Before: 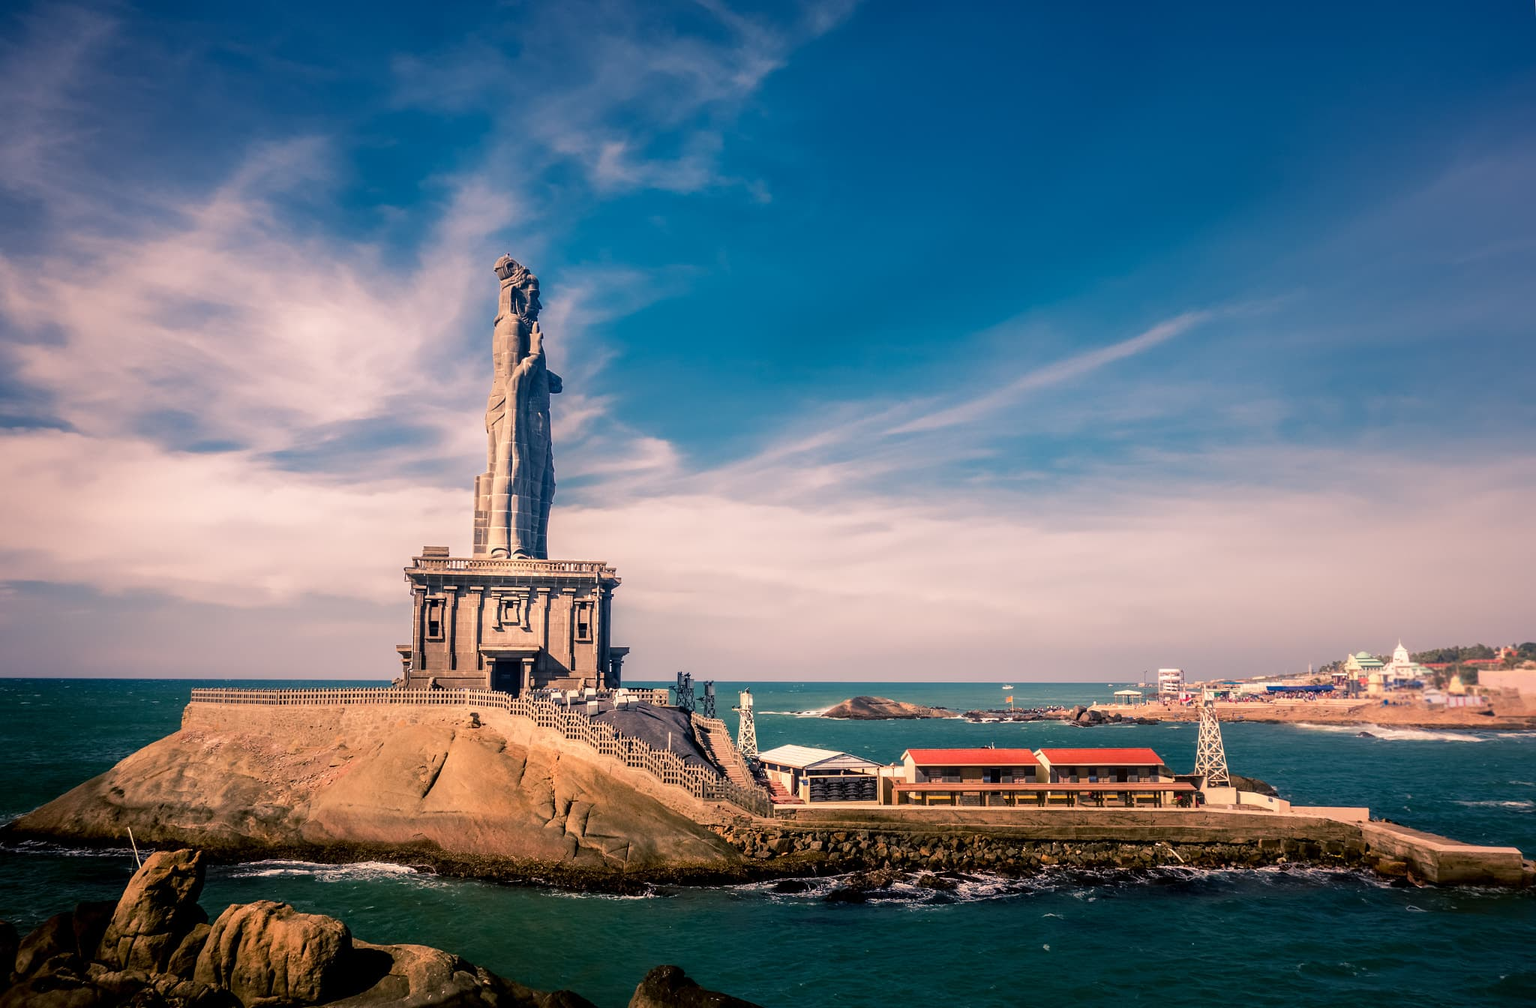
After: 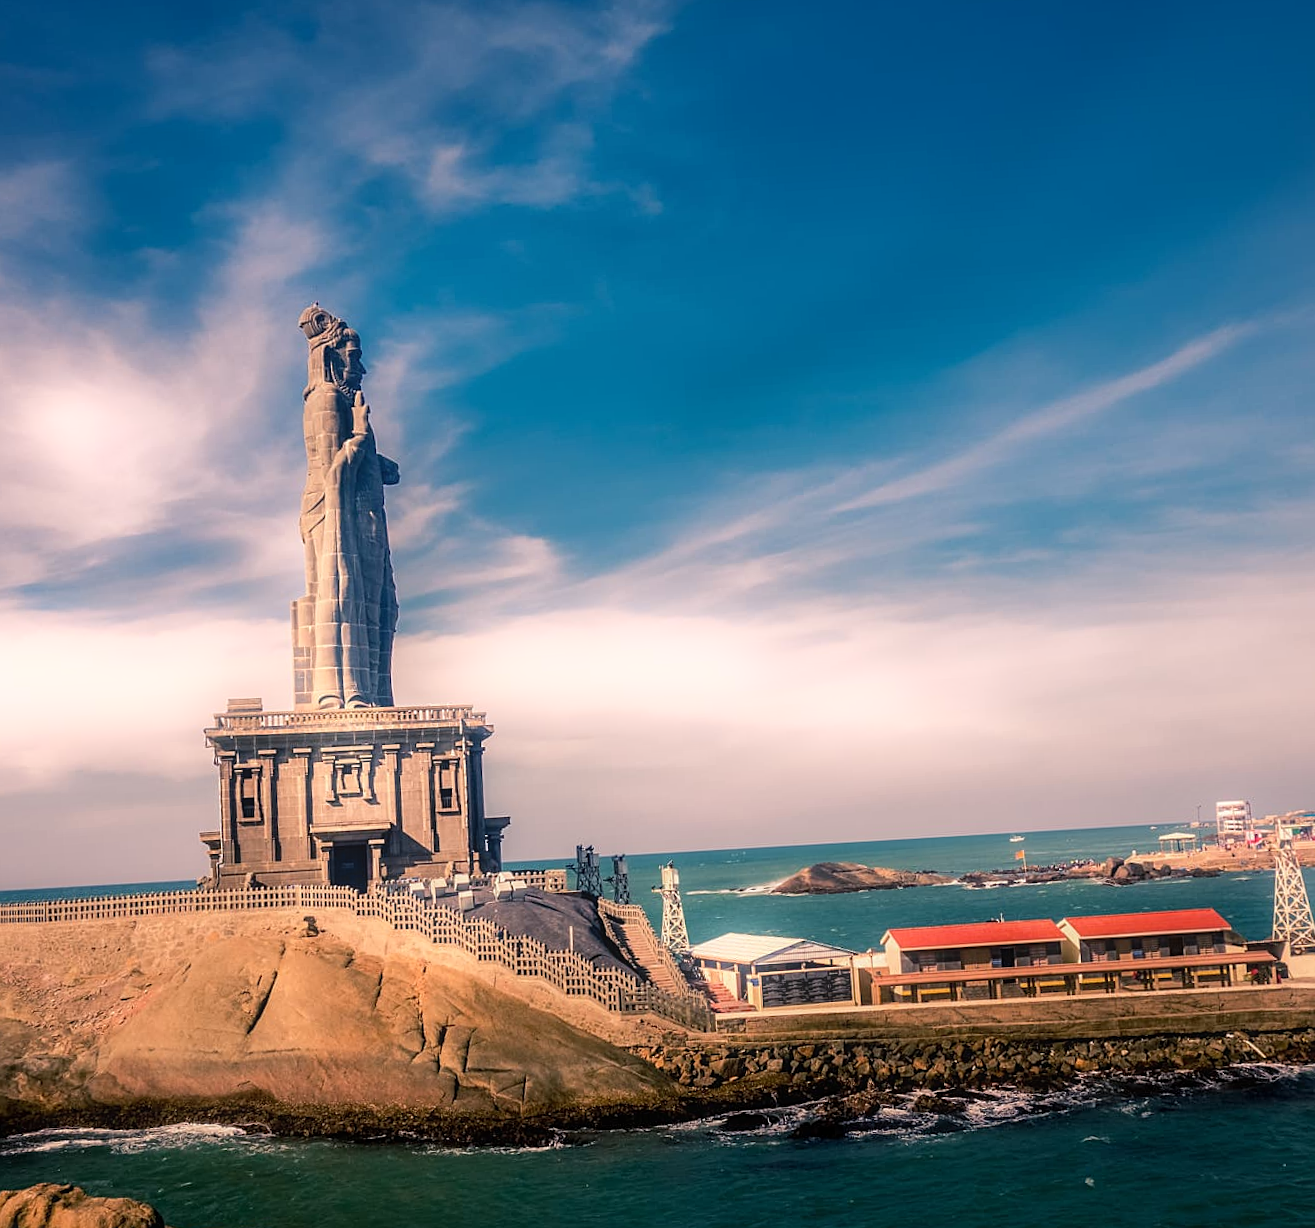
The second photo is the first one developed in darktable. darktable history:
local contrast: highlights 100%, shadows 100%, detail 120%, midtone range 0.2
sharpen: amount 0.2
bloom: size 5%, threshold 95%, strength 15%
rotate and perspective: rotation -3.52°, crop left 0.036, crop right 0.964, crop top 0.081, crop bottom 0.919
crop: left 15.419%, right 17.914%
contrast equalizer: y [[0.5, 0.488, 0.462, 0.461, 0.491, 0.5], [0.5 ×6], [0.5 ×6], [0 ×6], [0 ×6]]
